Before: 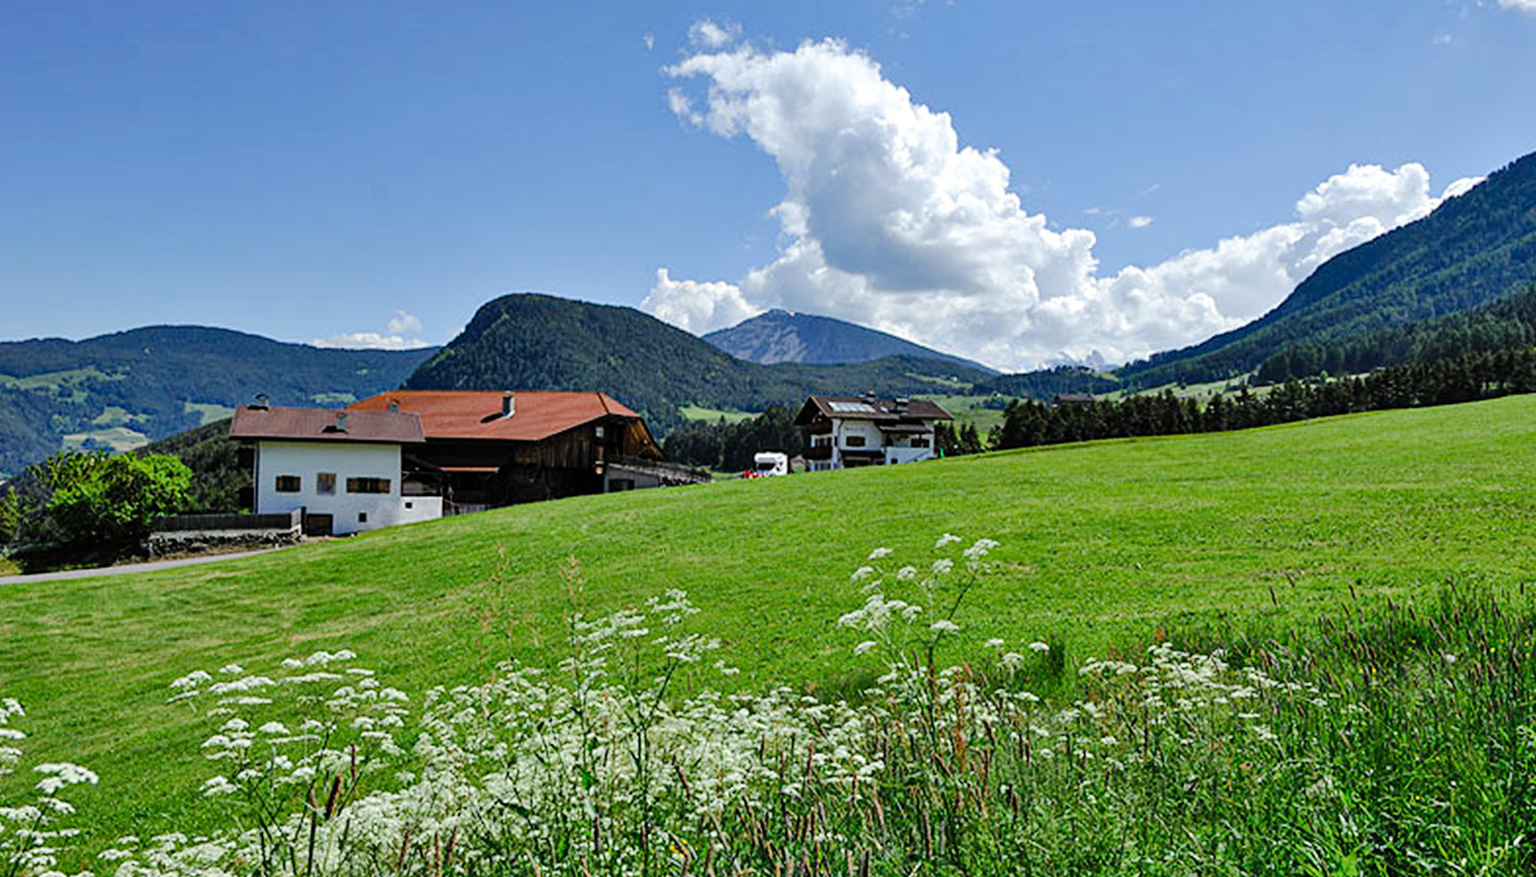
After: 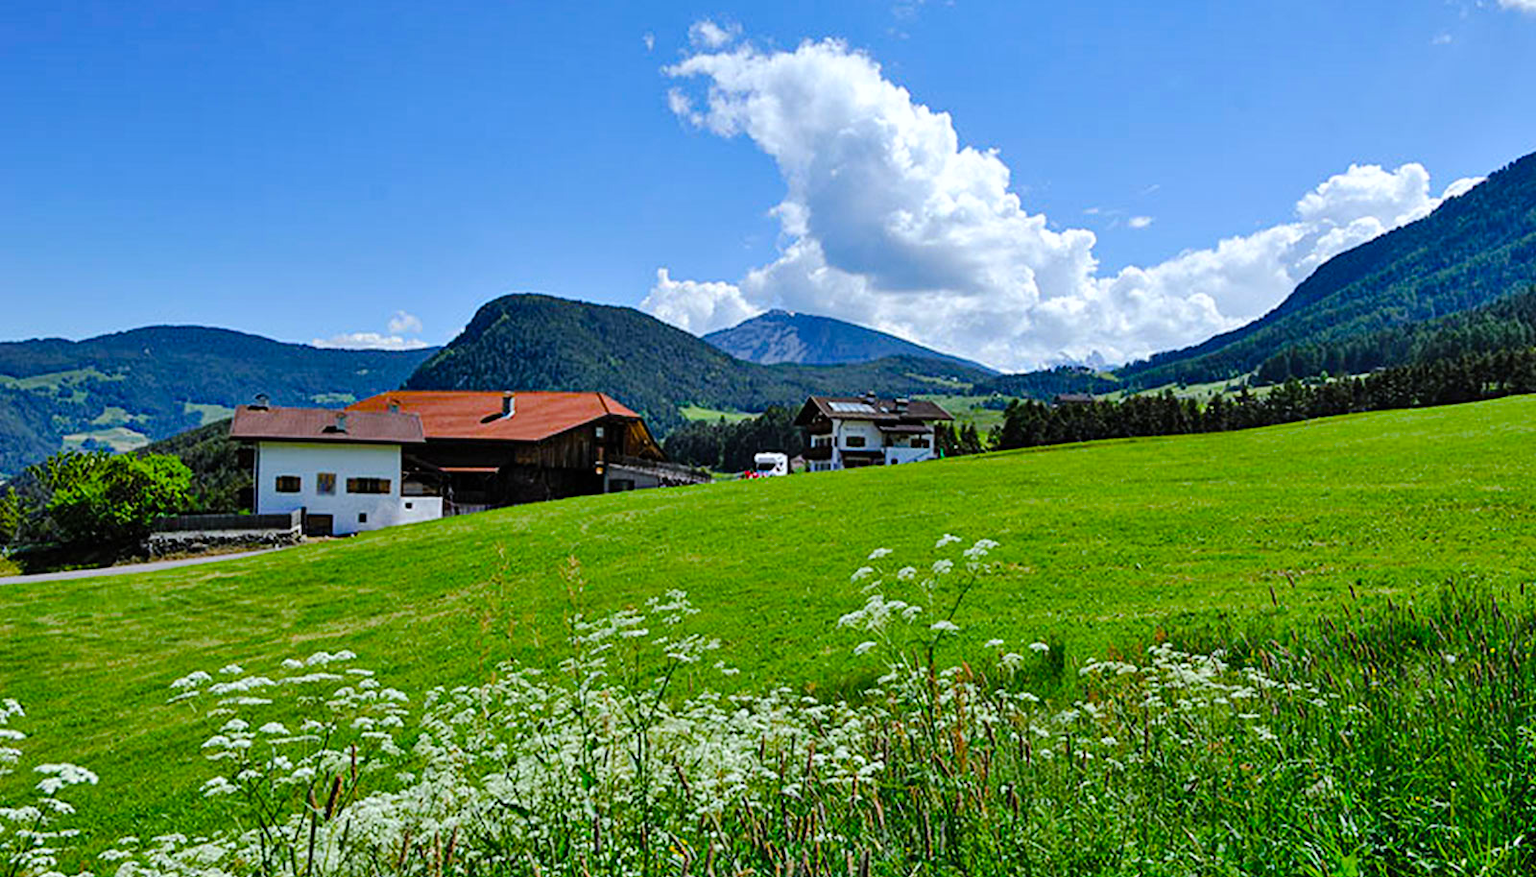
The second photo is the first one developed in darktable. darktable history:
white balance: red 0.983, blue 1.036
color balance rgb: perceptual saturation grading › global saturation 30%, global vibrance 20%
